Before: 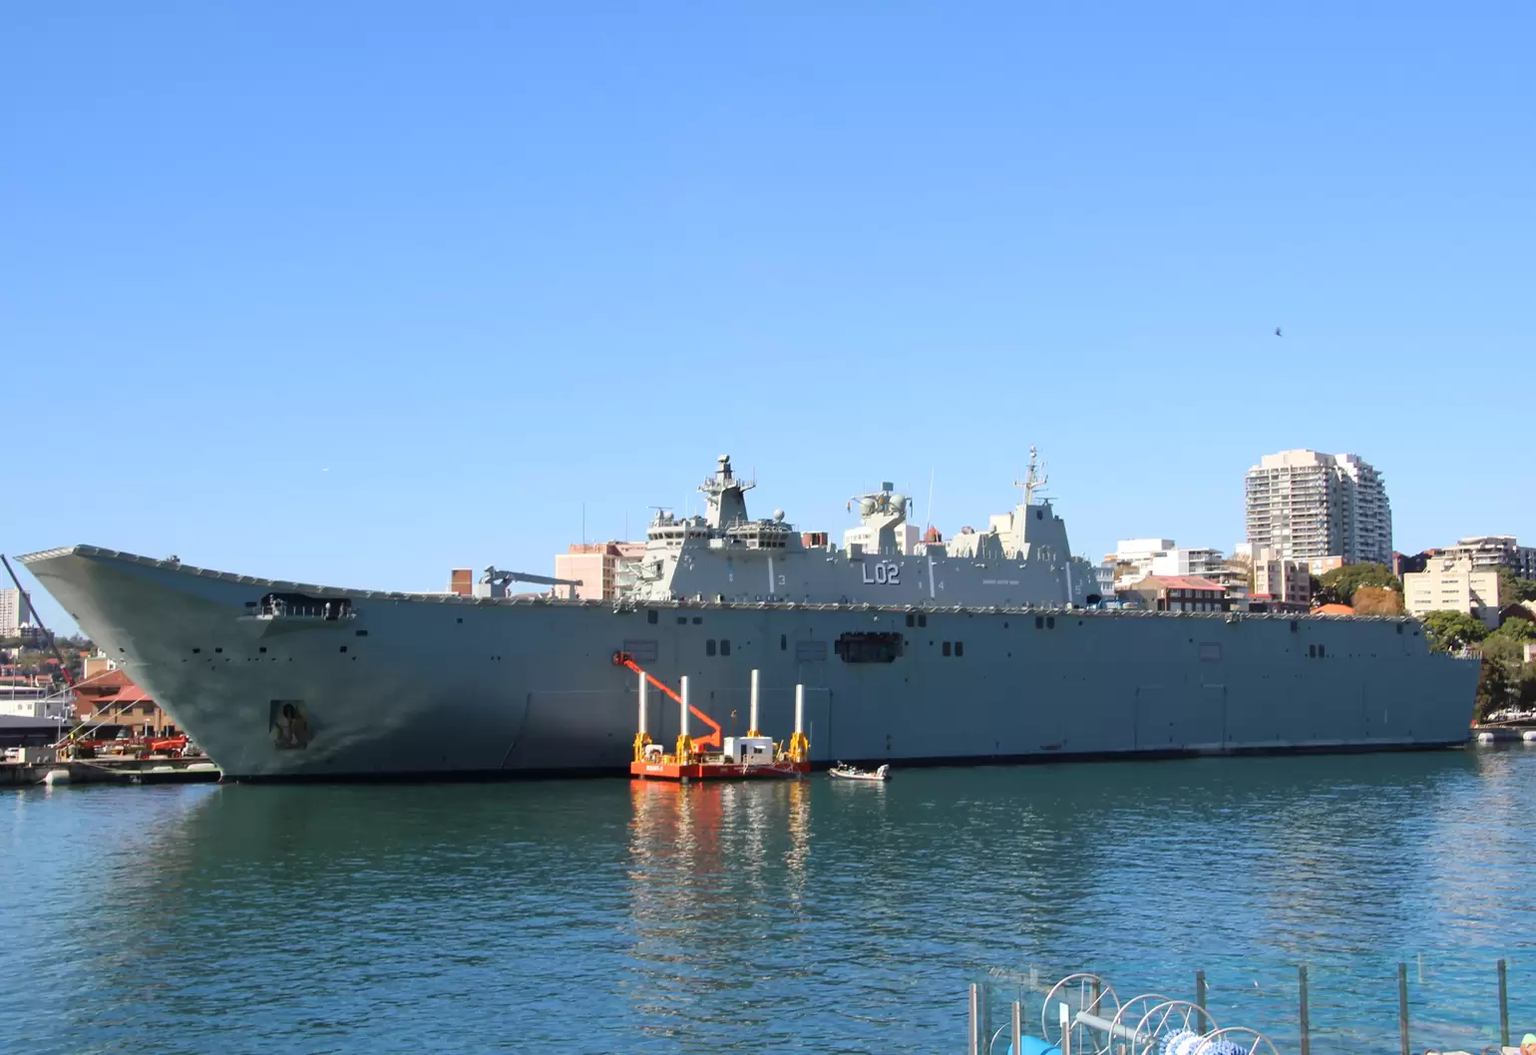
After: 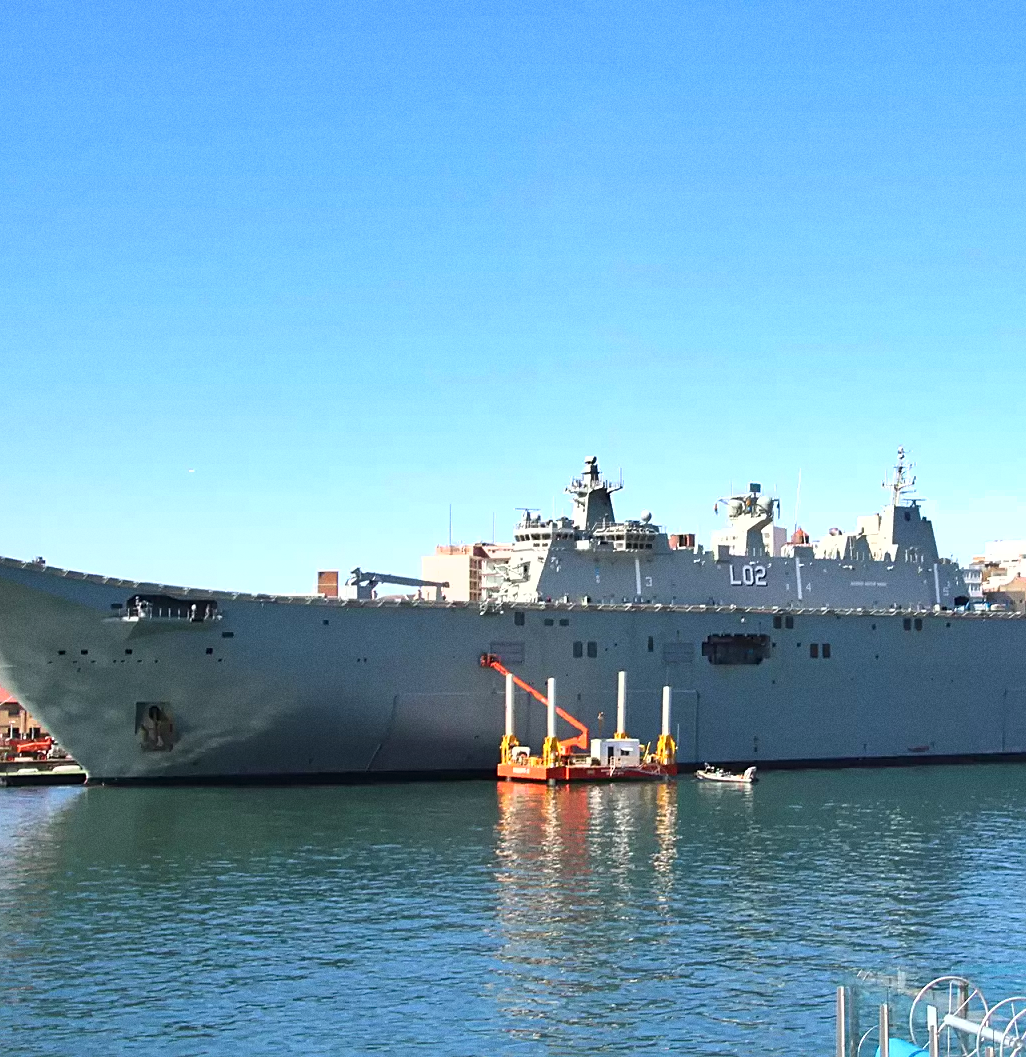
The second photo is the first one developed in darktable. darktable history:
shadows and highlights: low approximation 0.01, soften with gaussian
sharpen: on, module defaults
exposure: black level correction 0, exposure 0.5 EV, compensate highlight preservation false
grain: on, module defaults
crop and rotate: left 8.786%, right 24.548%
